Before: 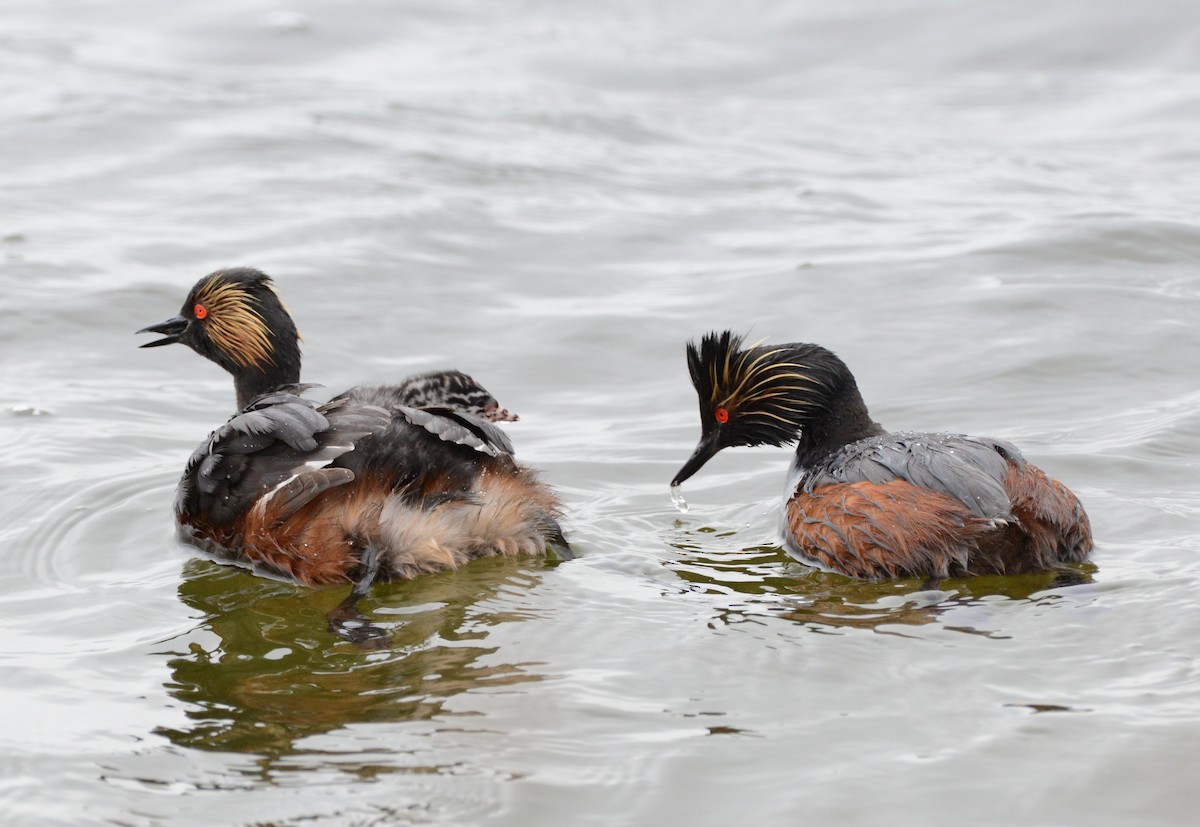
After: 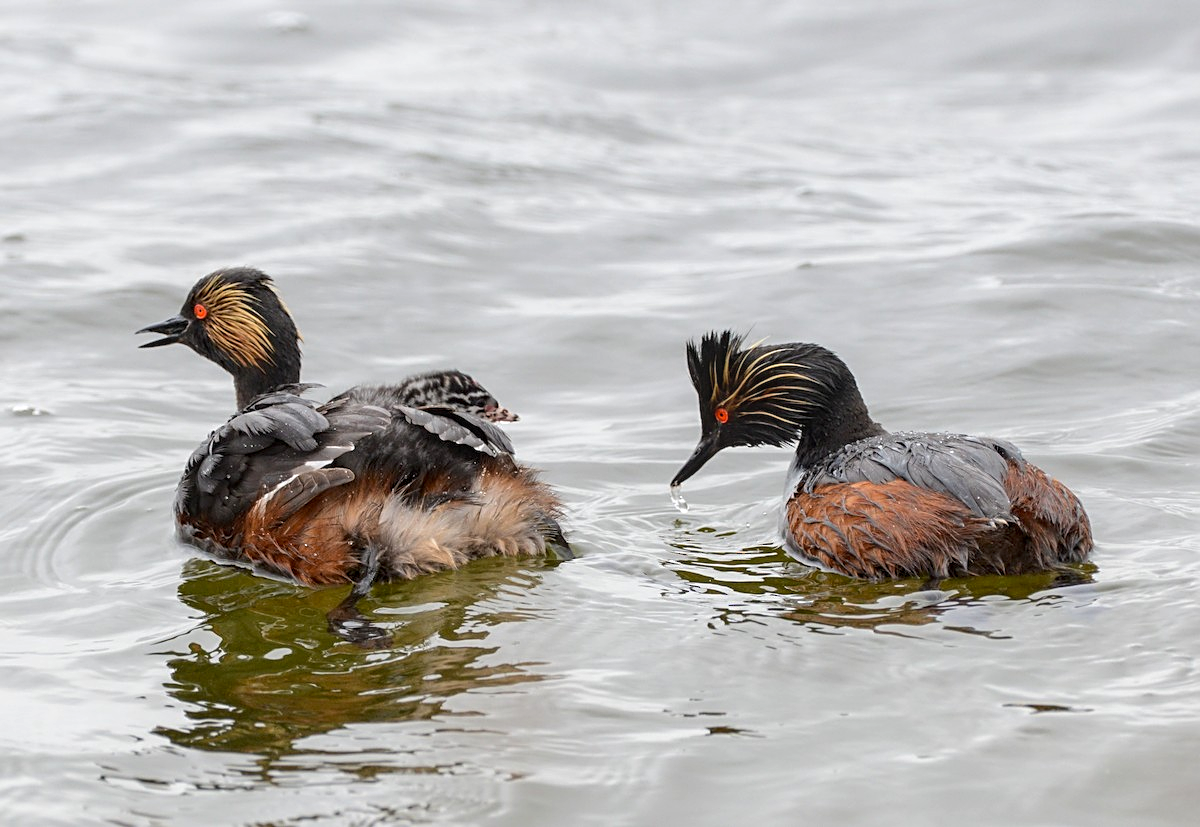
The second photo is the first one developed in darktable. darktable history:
local contrast: on, module defaults
color balance: output saturation 110%
sharpen: on, module defaults
